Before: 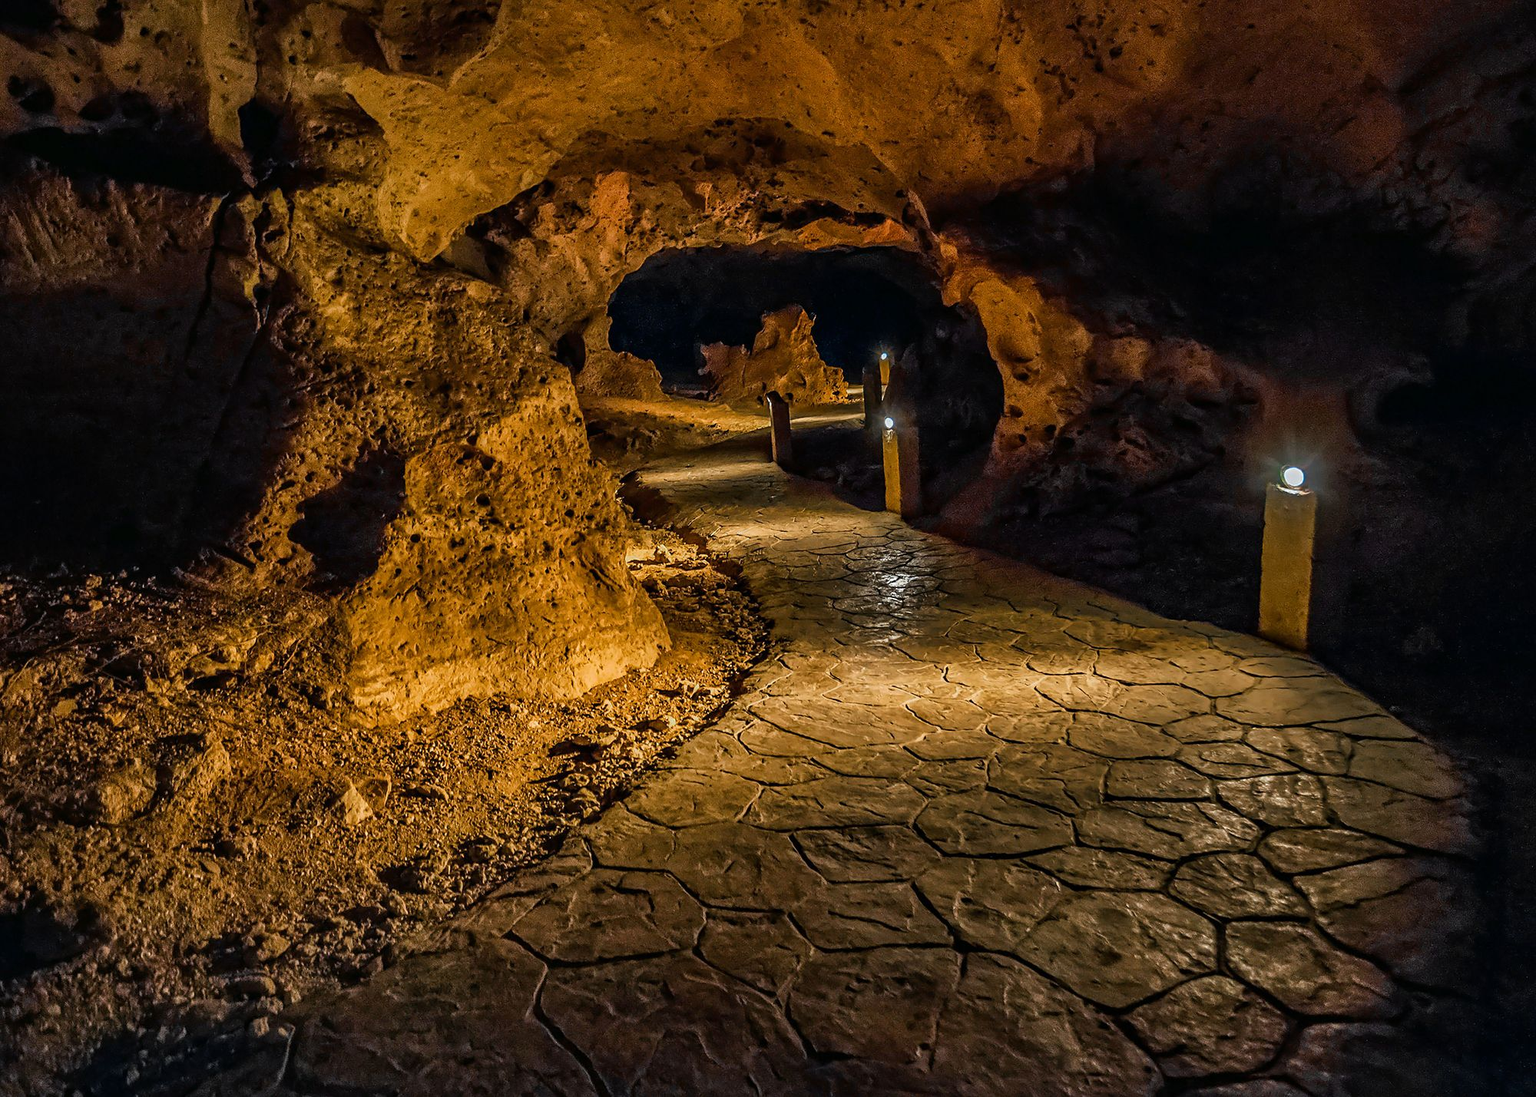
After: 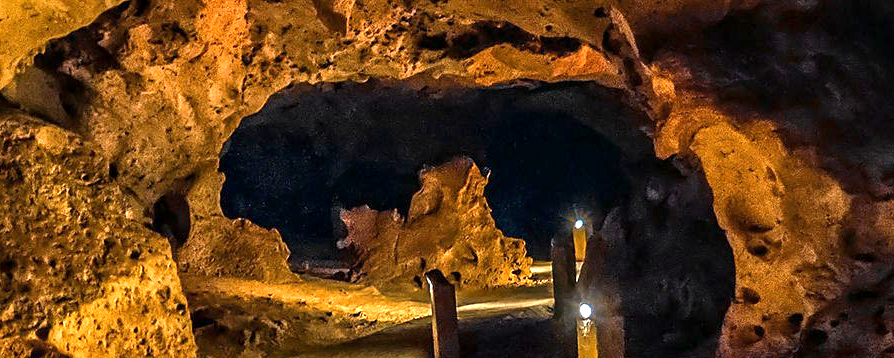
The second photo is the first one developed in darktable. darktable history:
crop: left 28.64%, top 16.832%, right 26.637%, bottom 58.055%
exposure: black level correction 0, exposure 1.1 EV, compensate highlight preservation false
local contrast: highlights 100%, shadows 100%, detail 120%, midtone range 0.2
